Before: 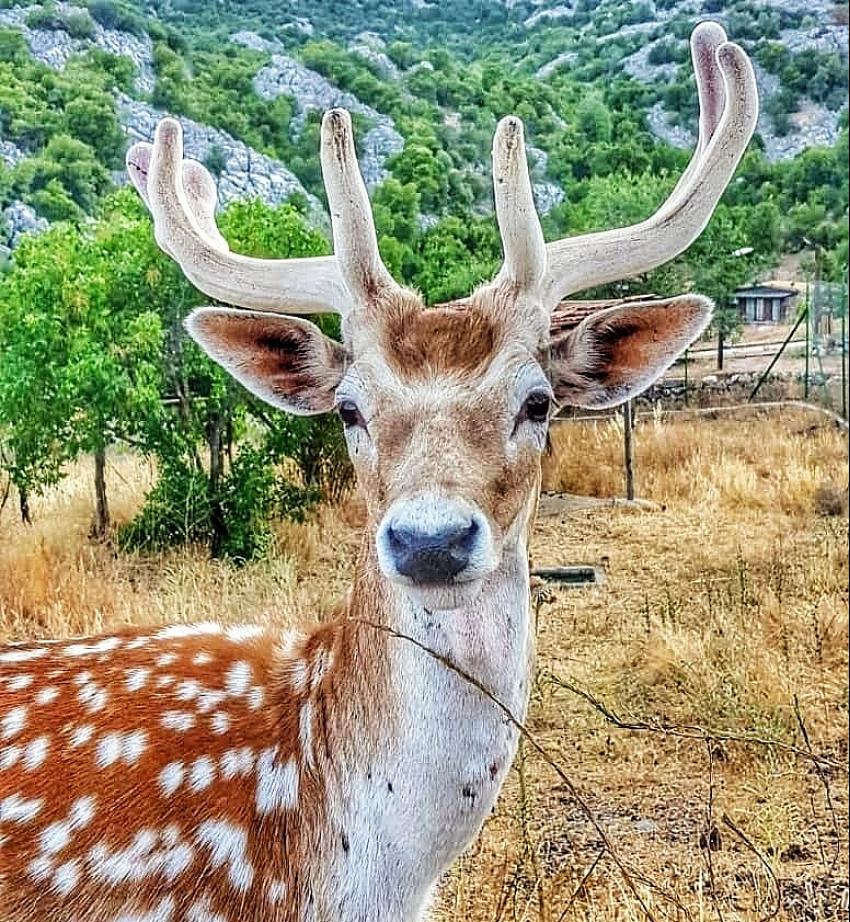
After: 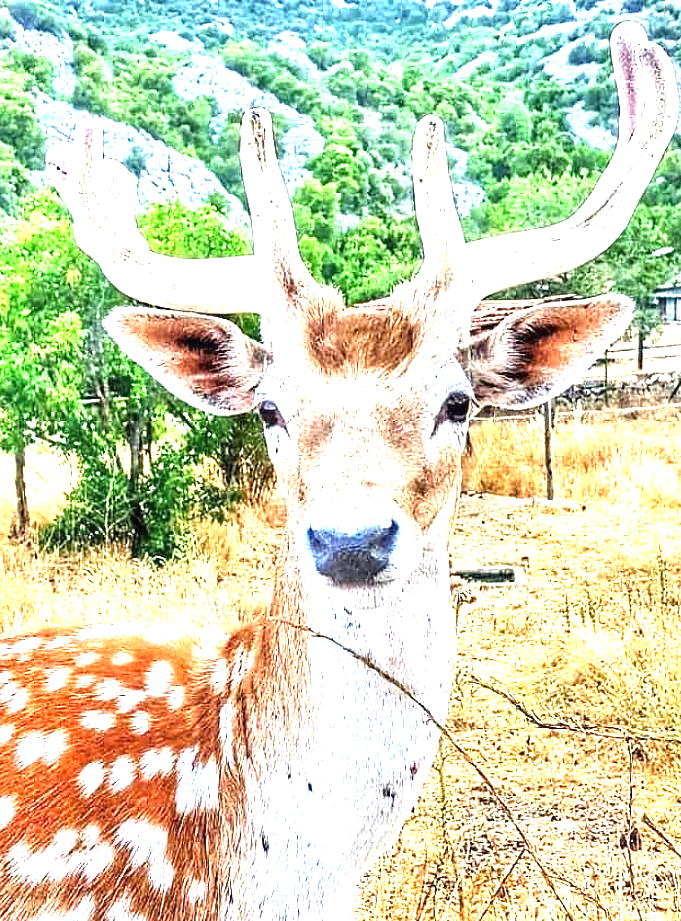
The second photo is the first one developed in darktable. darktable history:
exposure: black level correction 0, exposure 1.625 EV, compensate exposure bias true, compensate highlight preservation false
crop and rotate: left 9.597%, right 10.195%
